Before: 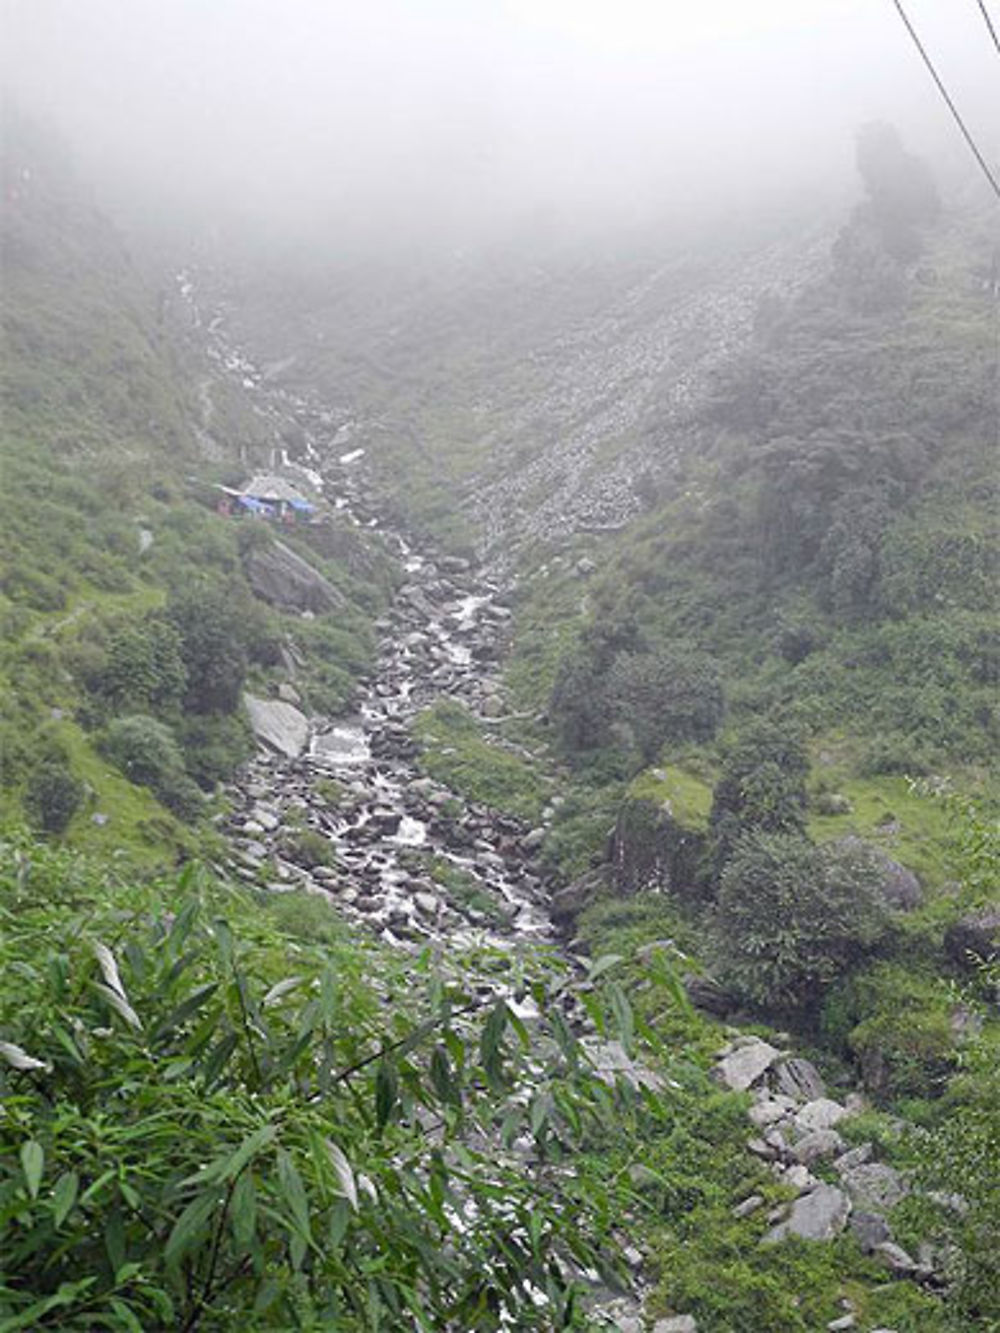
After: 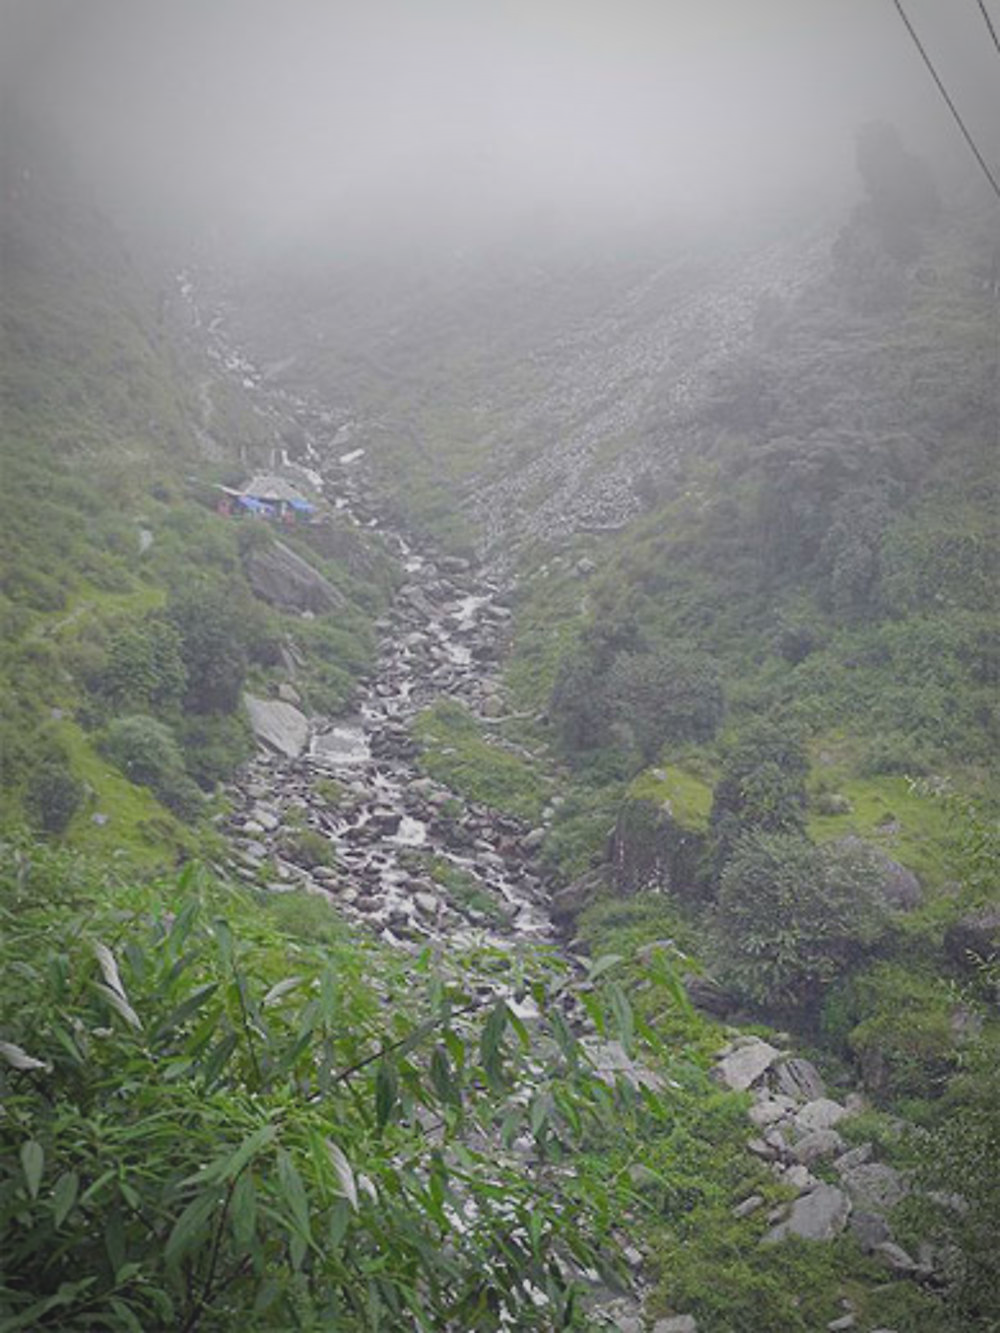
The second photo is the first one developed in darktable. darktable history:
vignetting: automatic ratio true
contrast brightness saturation: contrast -0.28
